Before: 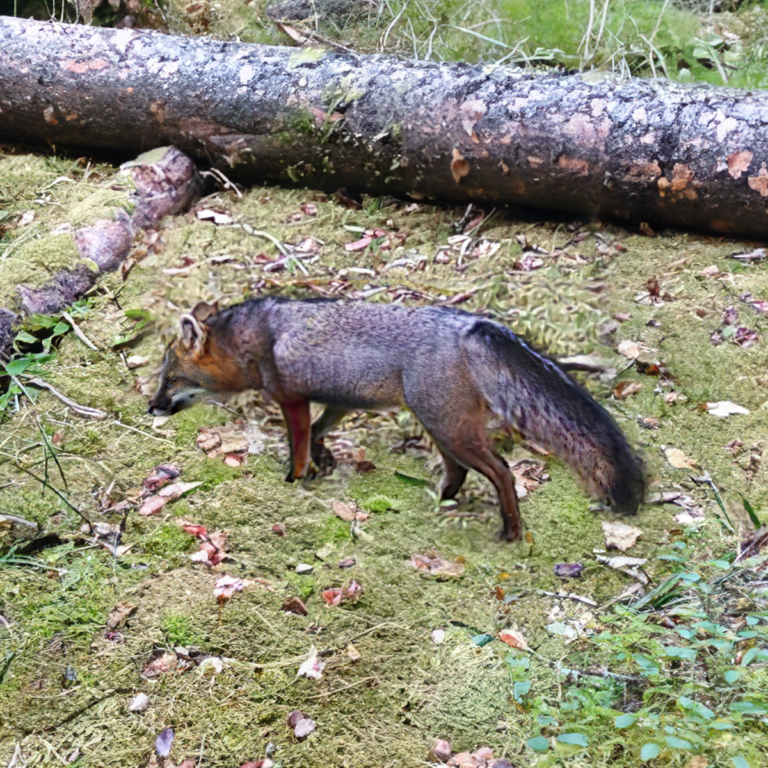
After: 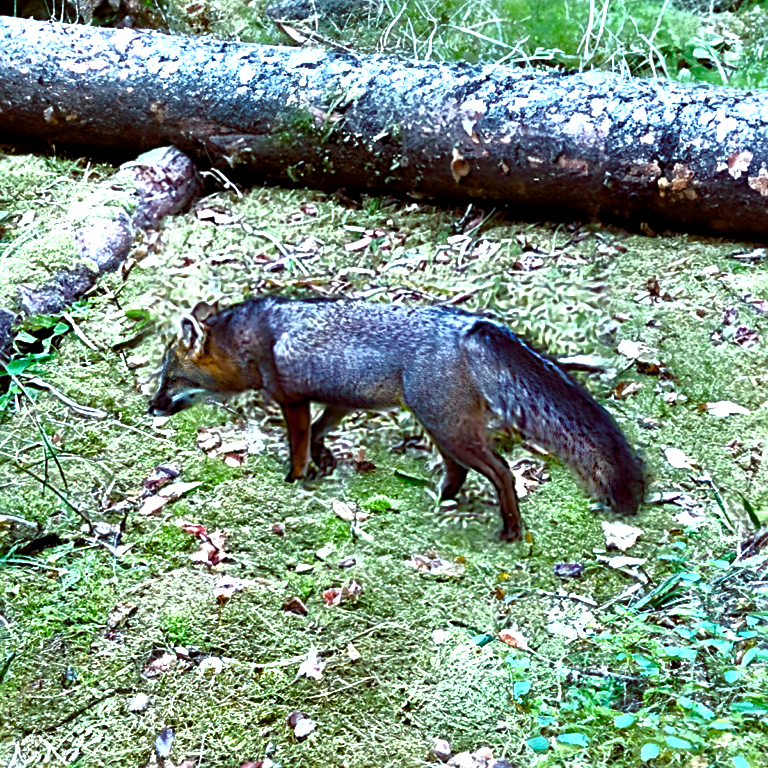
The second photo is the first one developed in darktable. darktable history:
color balance rgb: shadows lift › luminance -7.7%, shadows lift › chroma 2.13%, shadows lift › hue 200.79°, power › luminance -7.77%, power › chroma 2.27%, power › hue 220.69°, highlights gain › luminance 15.15%, highlights gain › chroma 4%, highlights gain › hue 209.35°, global offset › luminance -0.21%, global offset › chroma 0.27%, perceptual saturation grading › global saturation 24.42%, perceptual saturation grading › highlights -24.42%, perceptual saturation grading › mid-tones 24.42%, perceptual saturation grading › shadows 40%, perceptual brilliance grading › global brilliance -5%, perceptual brilliance grading › highlights 24.42%, perceptual brilliance grading › mid-tones 7%, perceptual brilliance grading › shadows -5%
color zones: curves: ch0 [(0, 0.5) (0.143, 0.5) (0.286, 0.5) (0.429, 0.5) (0.571, 0.5) (0.714, 0.476) (0.857, 0.5) (1, 0.5)]; ch2 [(0, 0.5) (0.143, 0.5) (0.286, 0.5) (0.429, 0.5) (0.571, 0.5) (0.714, 0.487) (0.857, 0.5) (1, 0.5)]
sharpen: on, module defaults
tone curve: curves: ch0 [(0, 0) (0.48, 0.431) (0.7, 0.609) (0.864, 0.854) (1, 1)]
